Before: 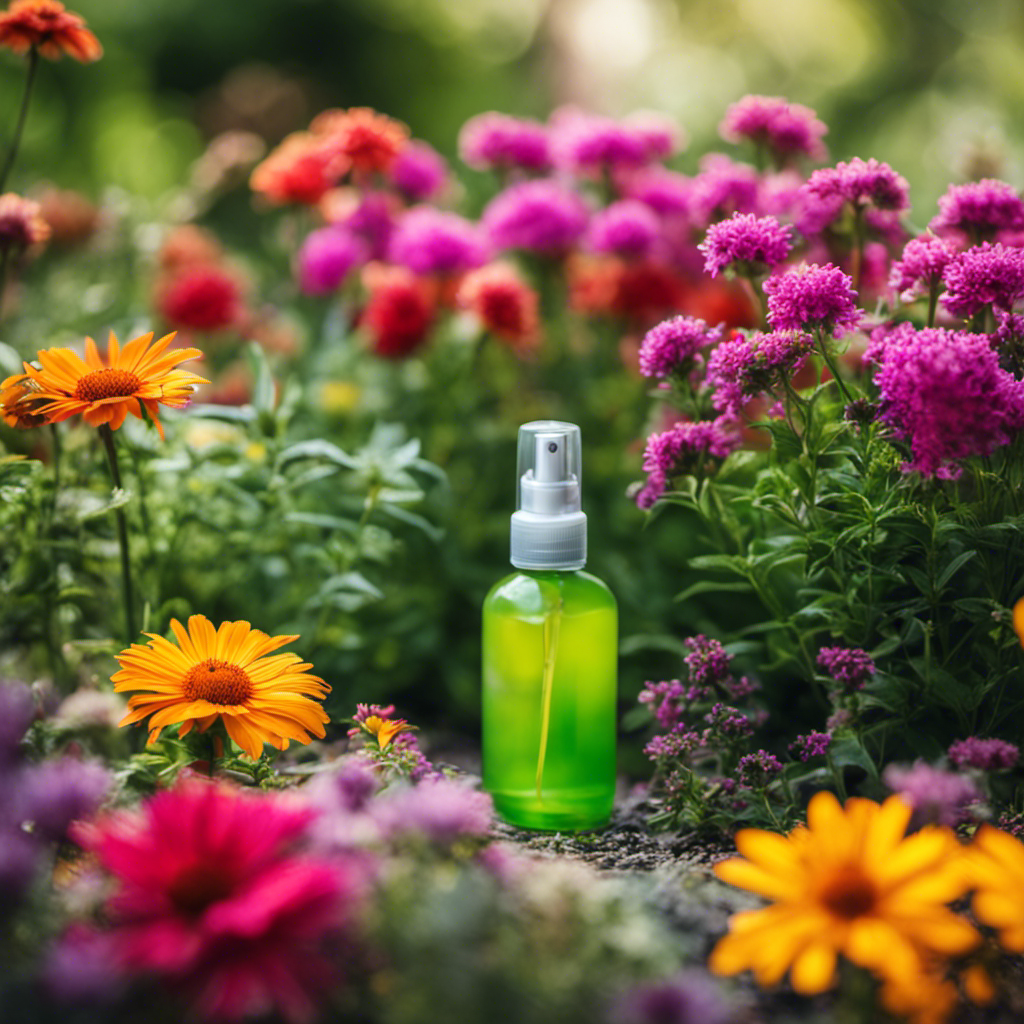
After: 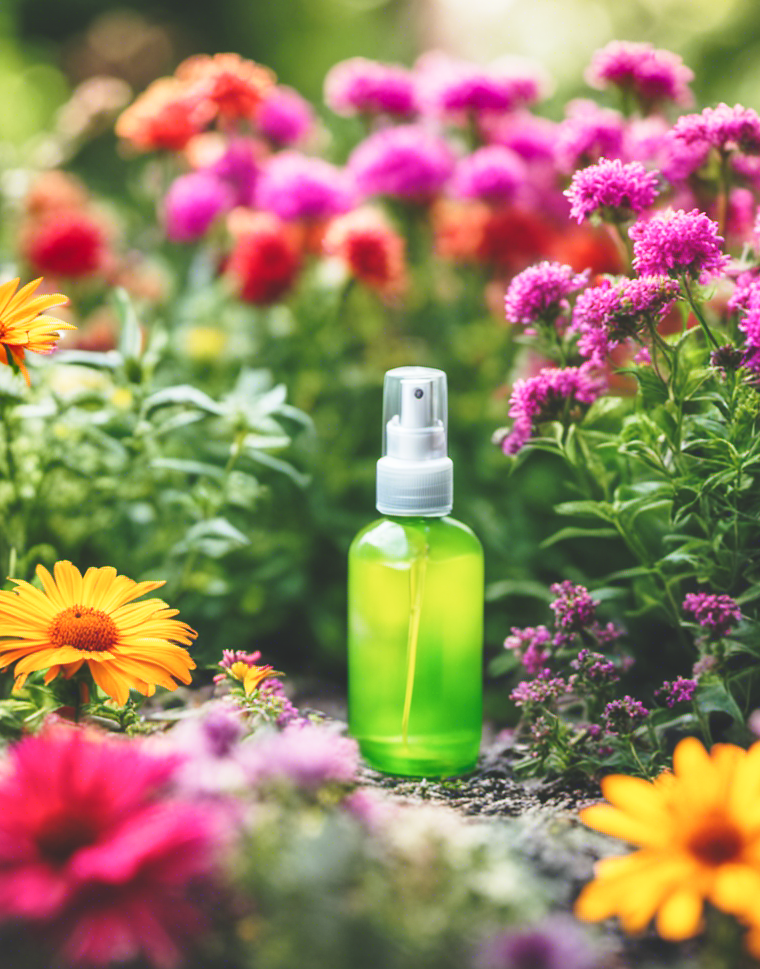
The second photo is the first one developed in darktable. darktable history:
shadows and highlights: soften with gaussian
crop and rotate: left 13.126%, top 5.349%, right 12.558%
exposure: black level correction -0.021, exposure -0.033 EV, compensate exposure bias true, compensate highlight preservation false
base curve: curves: ch0 [(0, 0) (0.028, 0.03) (0.121, 0.232) (0.46, 0.748) (0.859, 0.968) (1, 1)], preserve colors none
